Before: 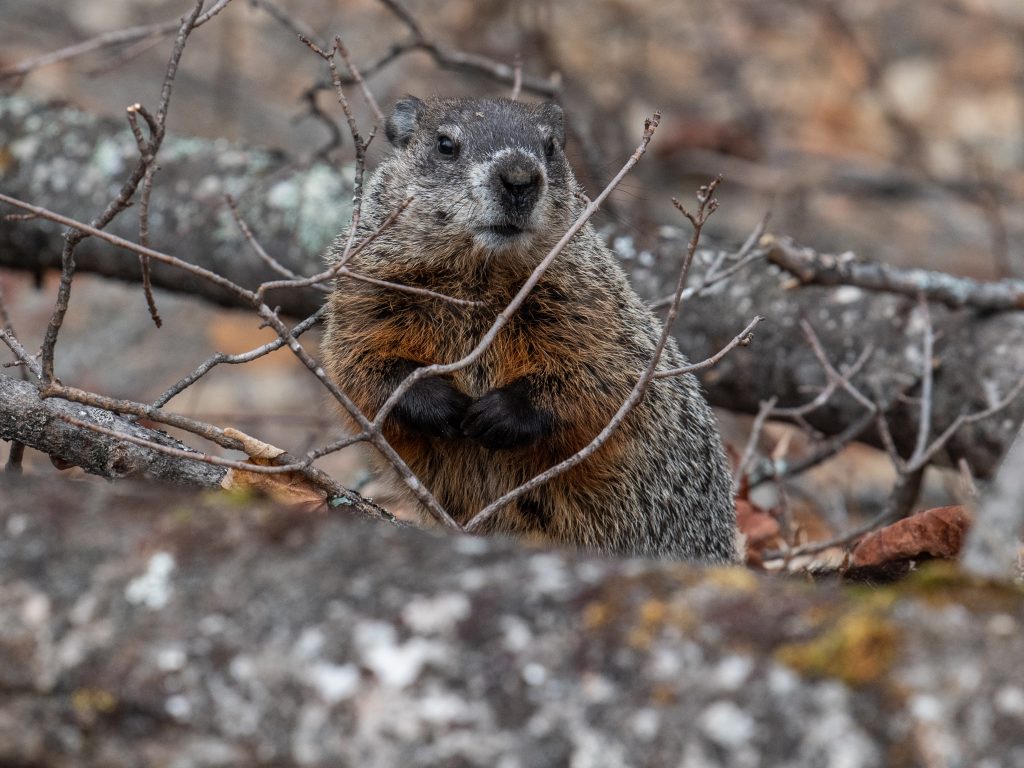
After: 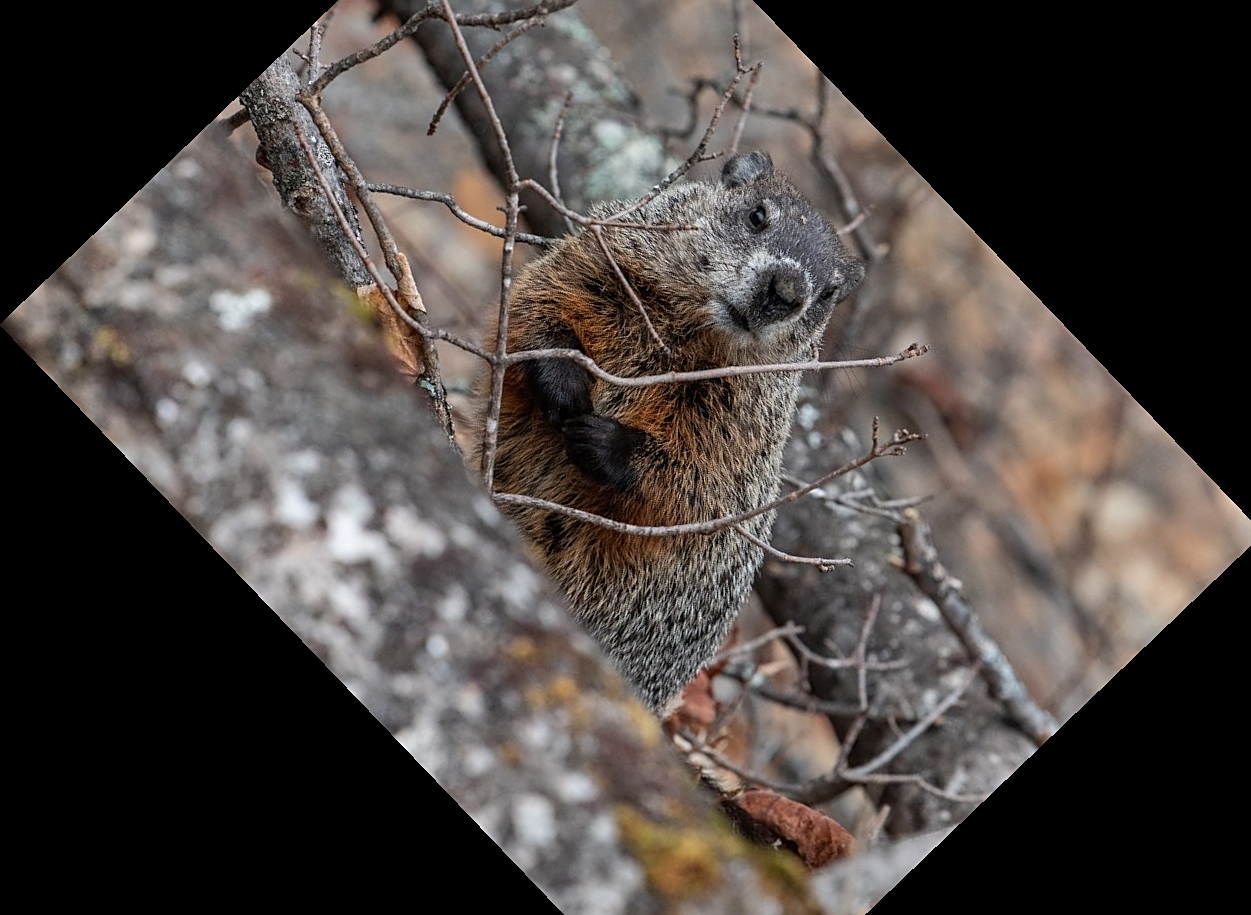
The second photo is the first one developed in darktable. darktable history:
crop and rotate: angle -46.26°, top 16.234%, right 0.912%, bottom 11.704%
shadows and highlights: shadows 37.27, highlights -28.18, soften with gaussian
sharpen: on, module defaults
